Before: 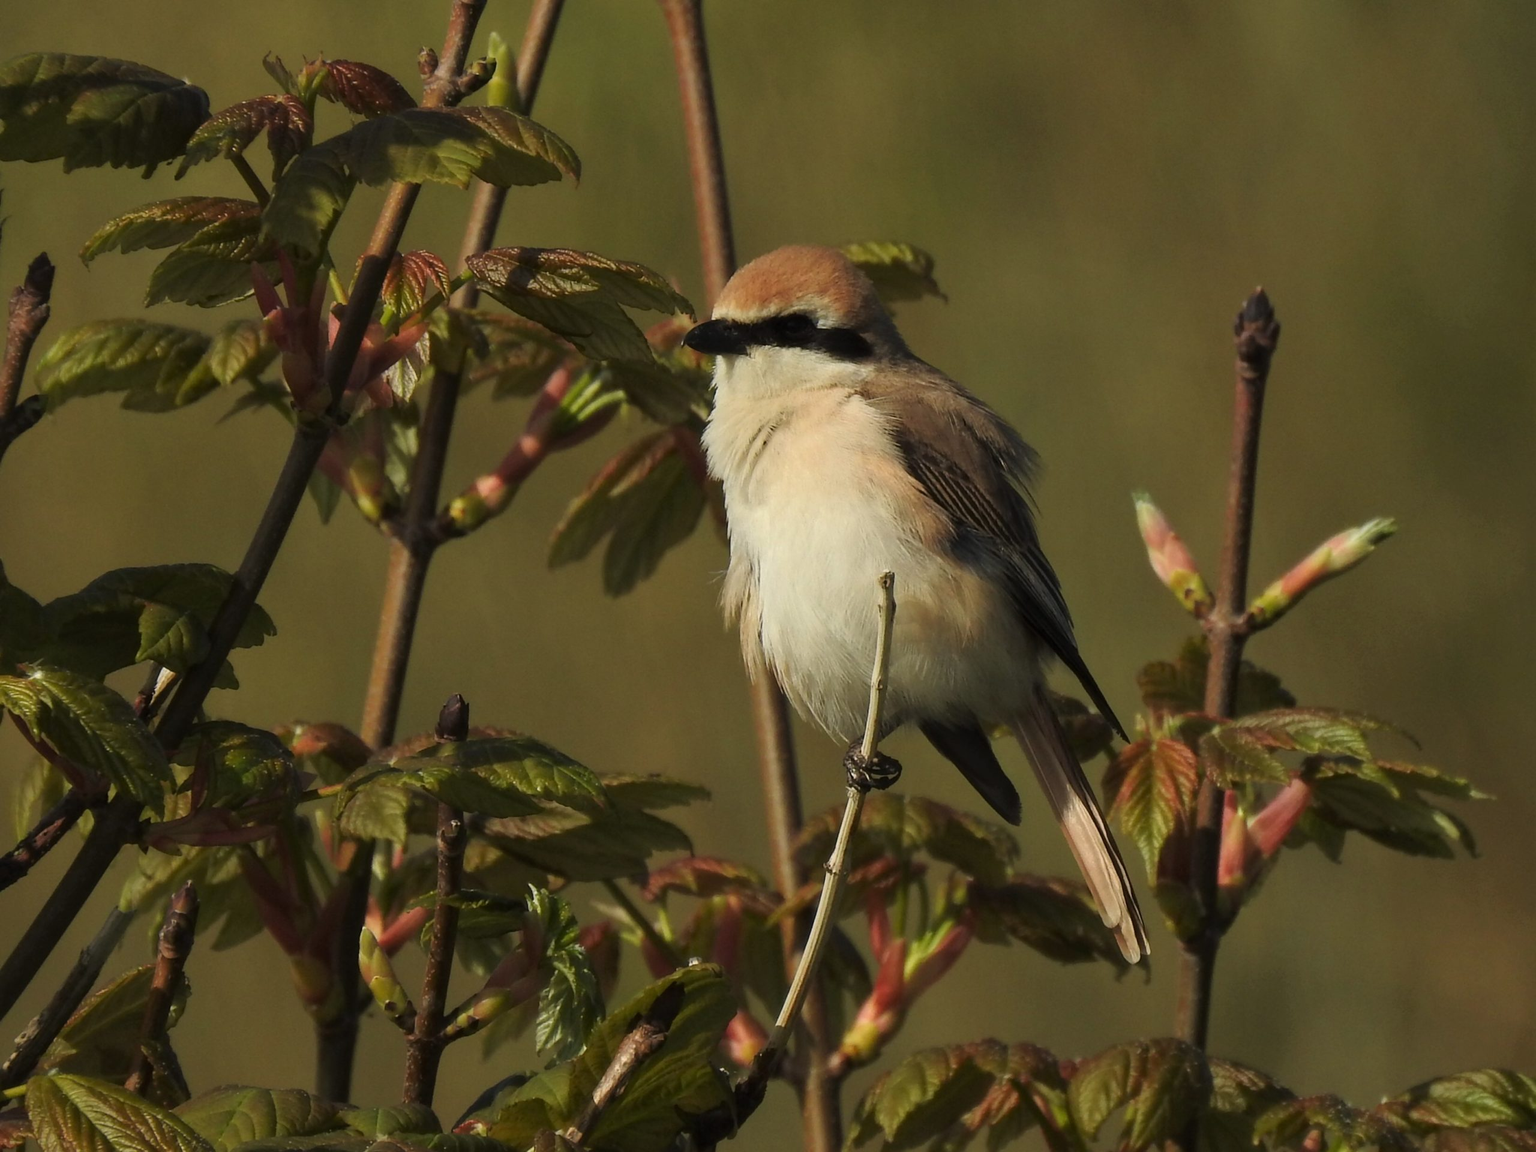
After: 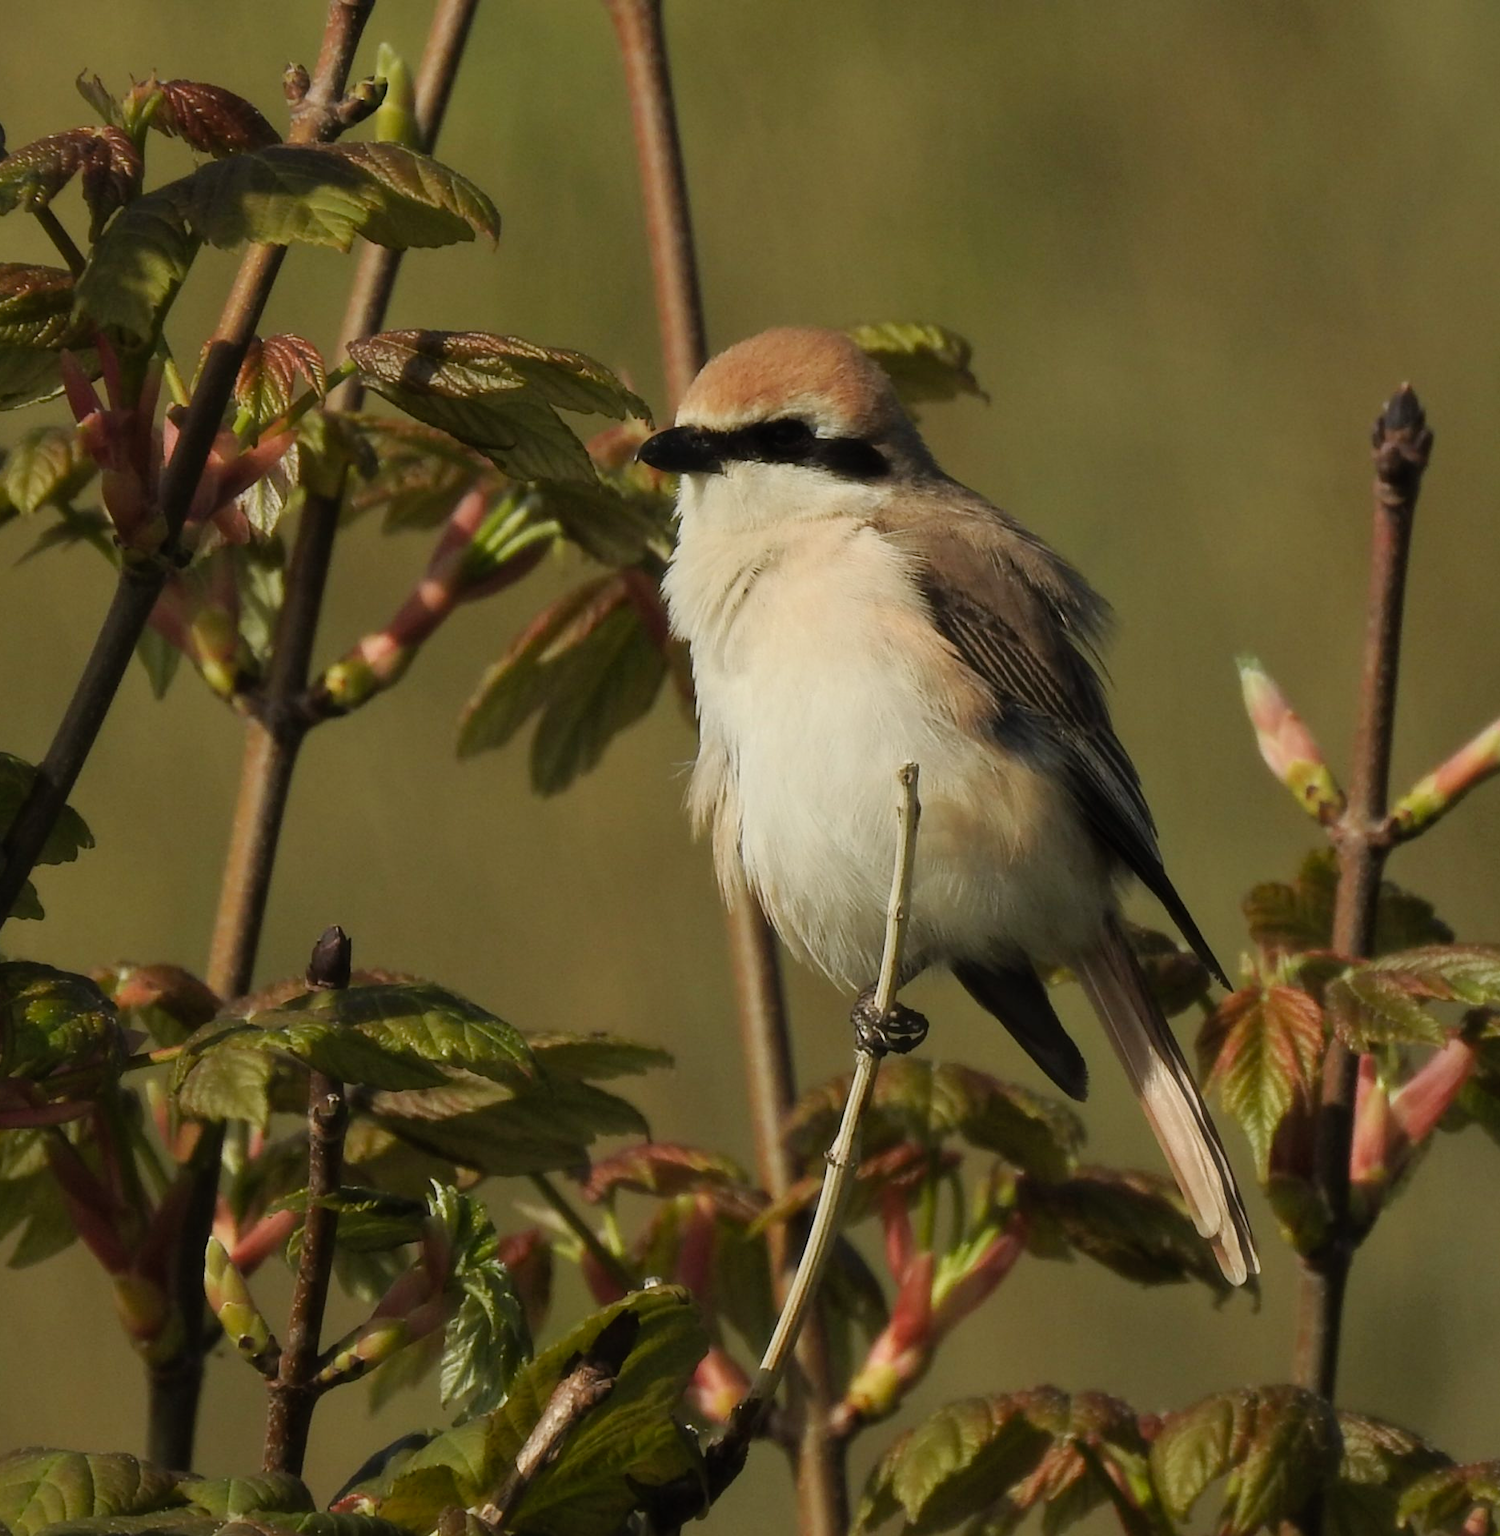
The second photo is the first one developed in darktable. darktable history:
haze removal: strength -0.08, distance 0.352, compatibility mode true, adaptive false
tone curve: curves: ch0 [(0, 0) (0.07, 0.052) (0.23, 0.254) (0.486, 0.53) (0.822, 0.825) (0.994, 0.955)]; ch1 [(0, 0) (0.226, 0.261) (0.379, 0.442) (0.469, 0.472) (0.495, 0.495) (0.514, 0.504) (0.561, 0.568) (0.59, 0.612) (1, 1)]; ch2 [(0, 0) (0.269, 0.299) (0.459, 0.441) (0.498, 0.499) (0.523, 0.52) (0.551, 0.576) (0.629, 0.643) (0.659, 0.681) (0.718, 0.764) (1, 1)], preserve colors none
crop: left 13.403%, top 0%, right 13.332%
